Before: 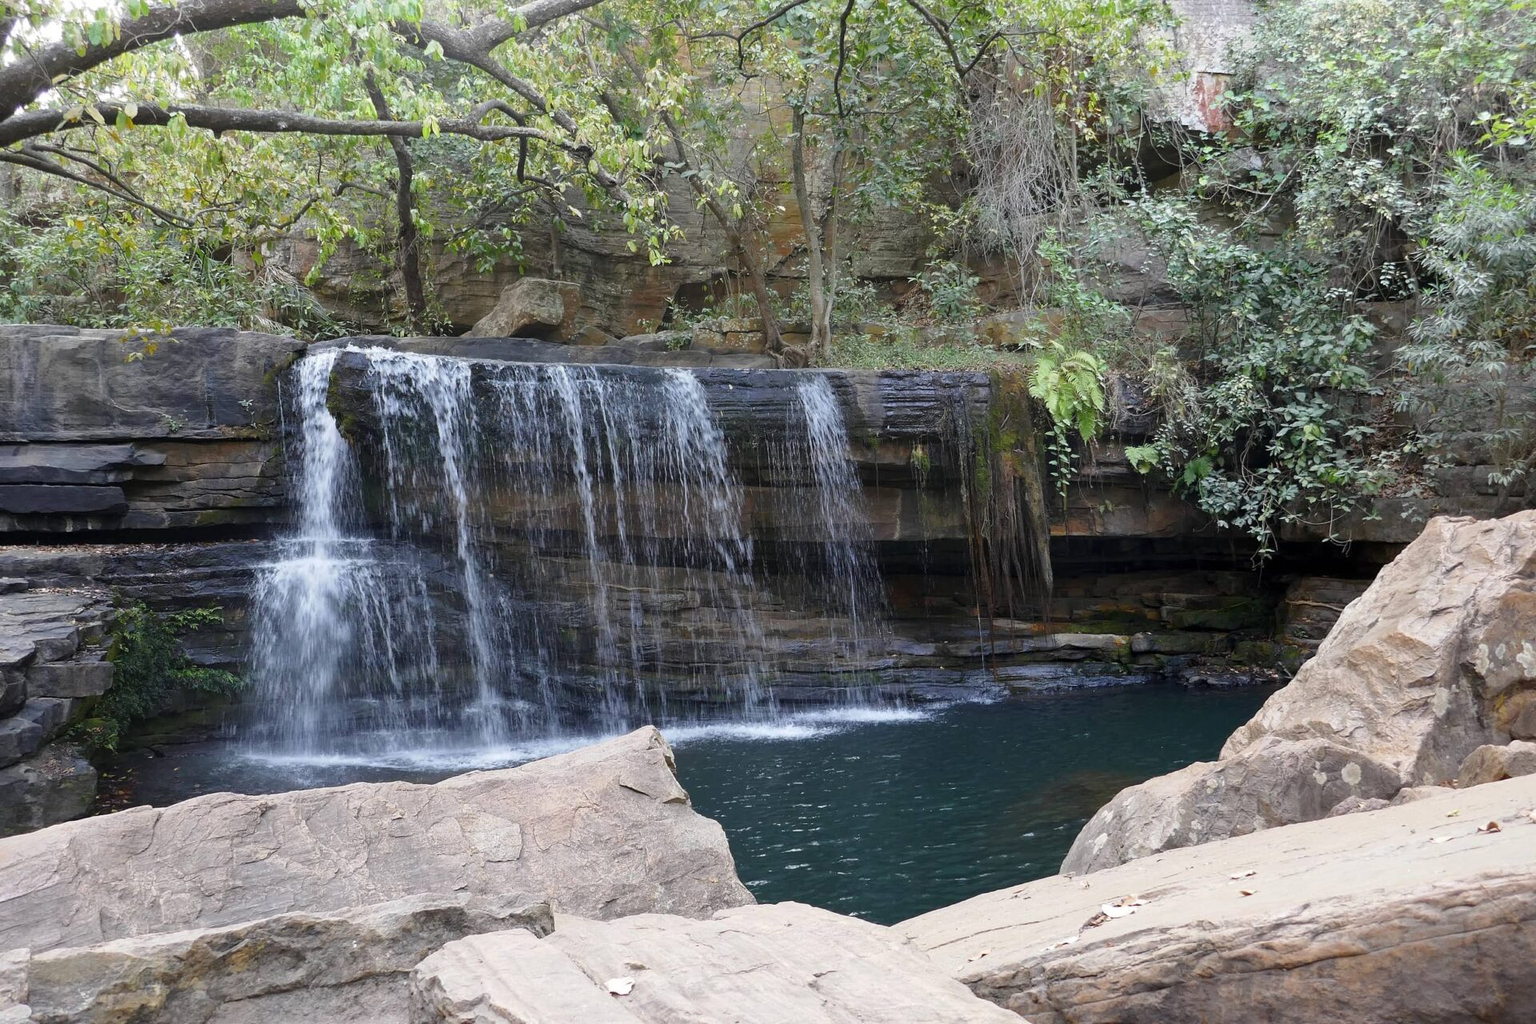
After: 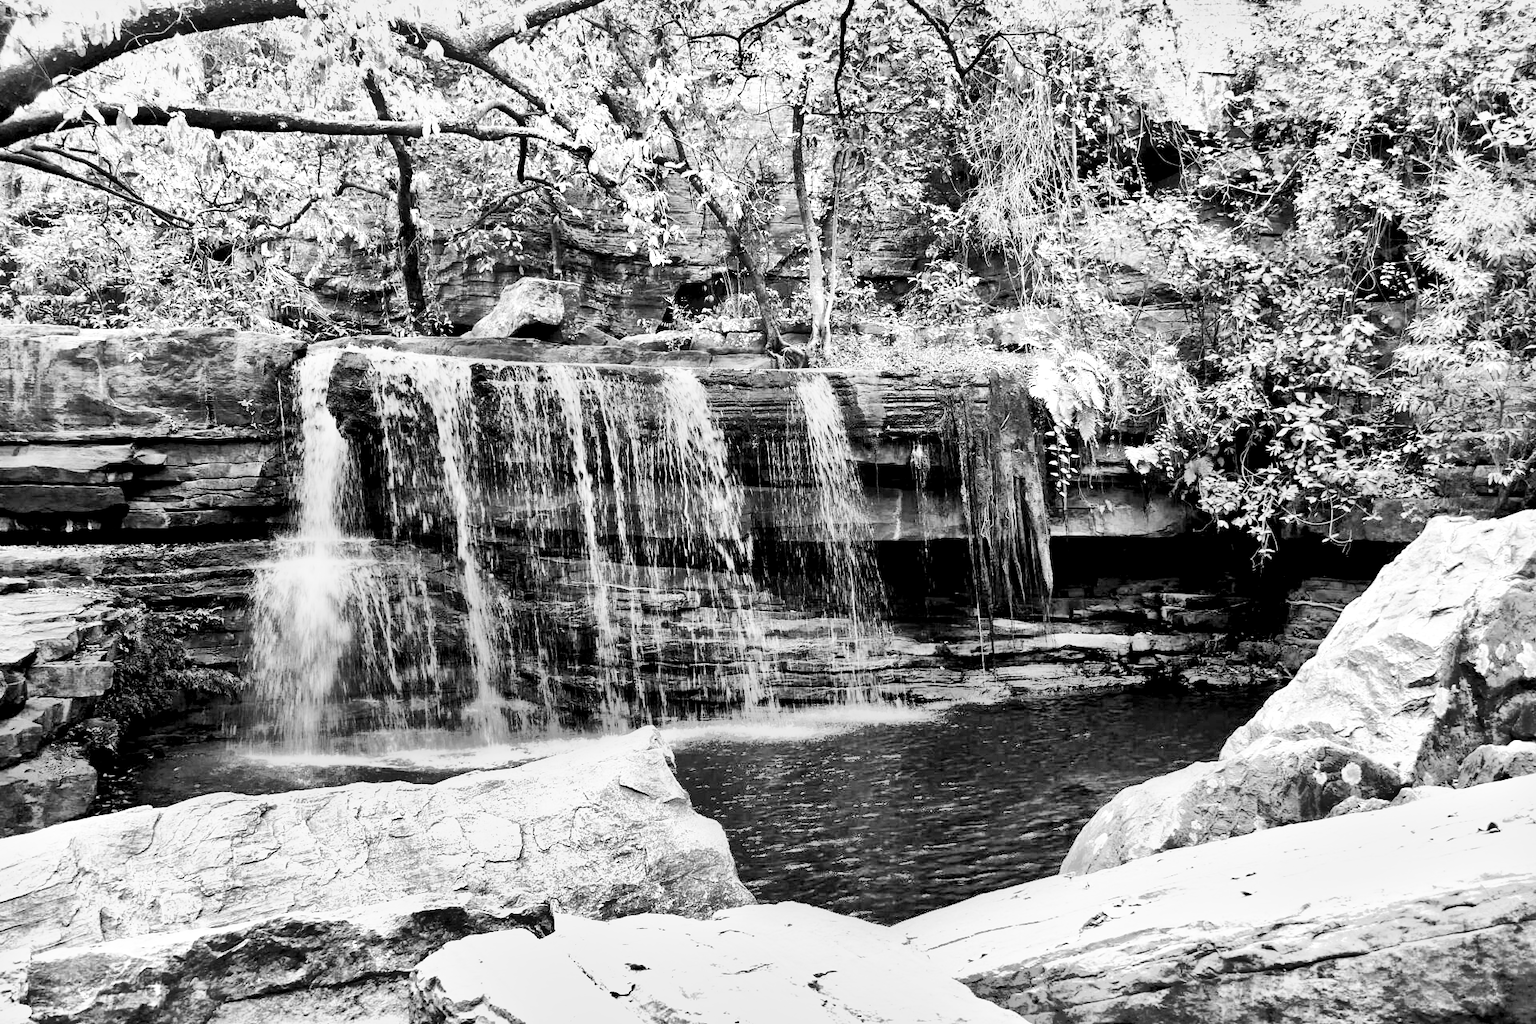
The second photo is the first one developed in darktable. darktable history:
contrast brightness saturation: contrast 0.28
exposure: exposure 0.2 EV, compensate highlight preservation false
base curve: curves: ch0 [(0, 0) (0.028, 0.03) (0.121, 0.232) (0.46, 0.748) (0.859, 0.968) (1, 1)], preserve colors none
monochrome: a 26.22, b 42.67, size 0.8
local contrast: mode bilateral grid, contrast 25, coarseness 60, detail 151%, midtone range 0.2
tone mapping: contrast compression 1.5, spatial extent 10 | blend: blend mode average, opacity 100%; mask: uniform (no mask)
shadows and highlights: shadows 75, highlights -60.85, soften with gaussian
contrast equalizer: y [[0.535, 0.543, 0.548, 0.548, 0.542, 0.532], [0.5 ×6], [0.5 ×6], [0 ×6], [0 ×6]]
tone curve: curves: ch0 [(0, 0) (0.004, 0.001) (0.133, 0.16) (0.325, 0.399) (0.475, 0.588) (0.832, 0.903) (1, 1)], color space Lab, linked channels, preserve colors none
levels: black 3.83%, white 90.64%, levels [0.044, 0.416, 0.908]
